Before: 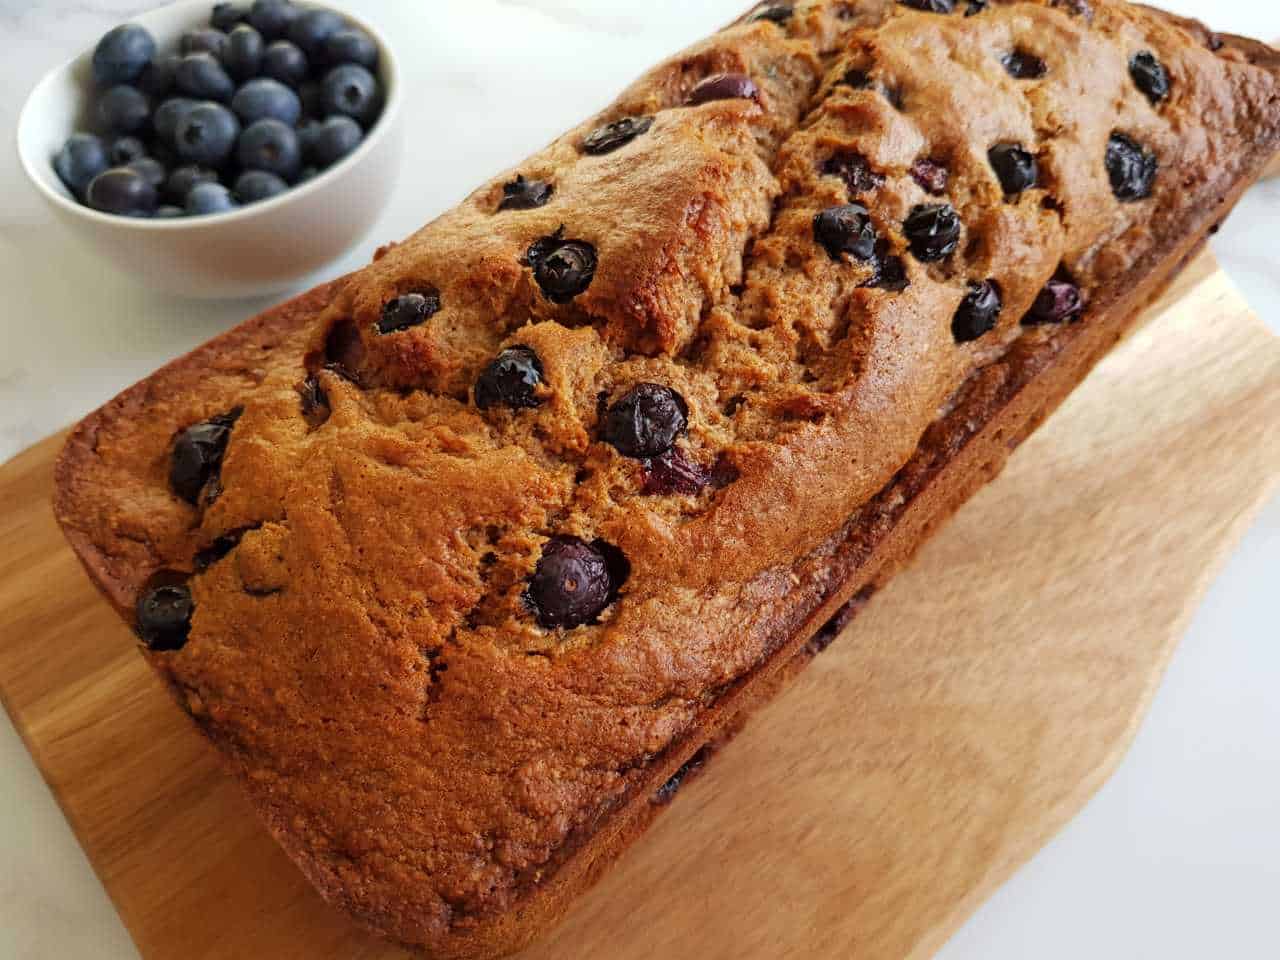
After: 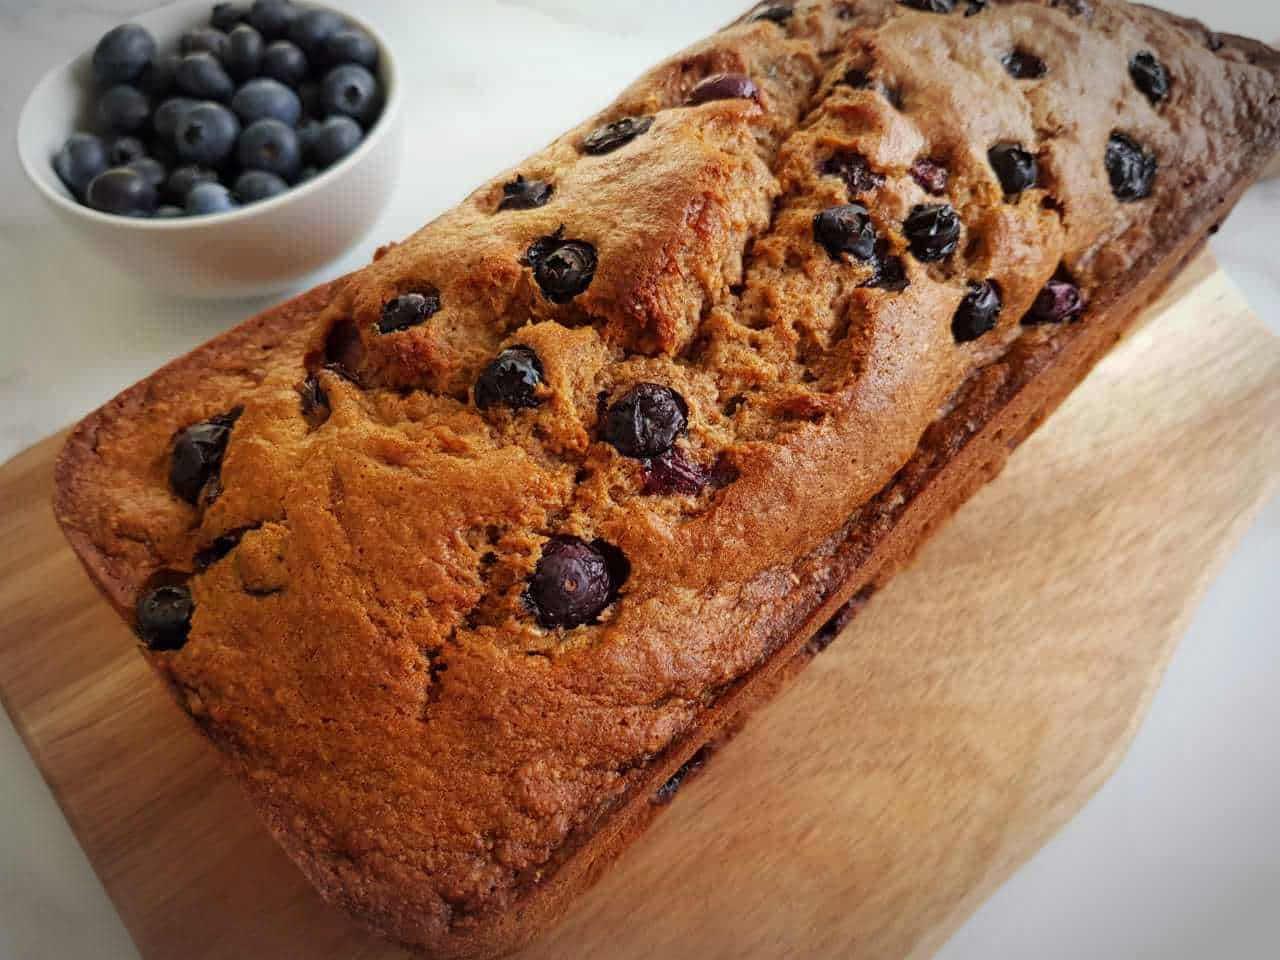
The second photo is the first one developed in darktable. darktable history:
vignetting: automatic ratio true
exposure: exposure -0.021 EV, compensate highlight preservation false
